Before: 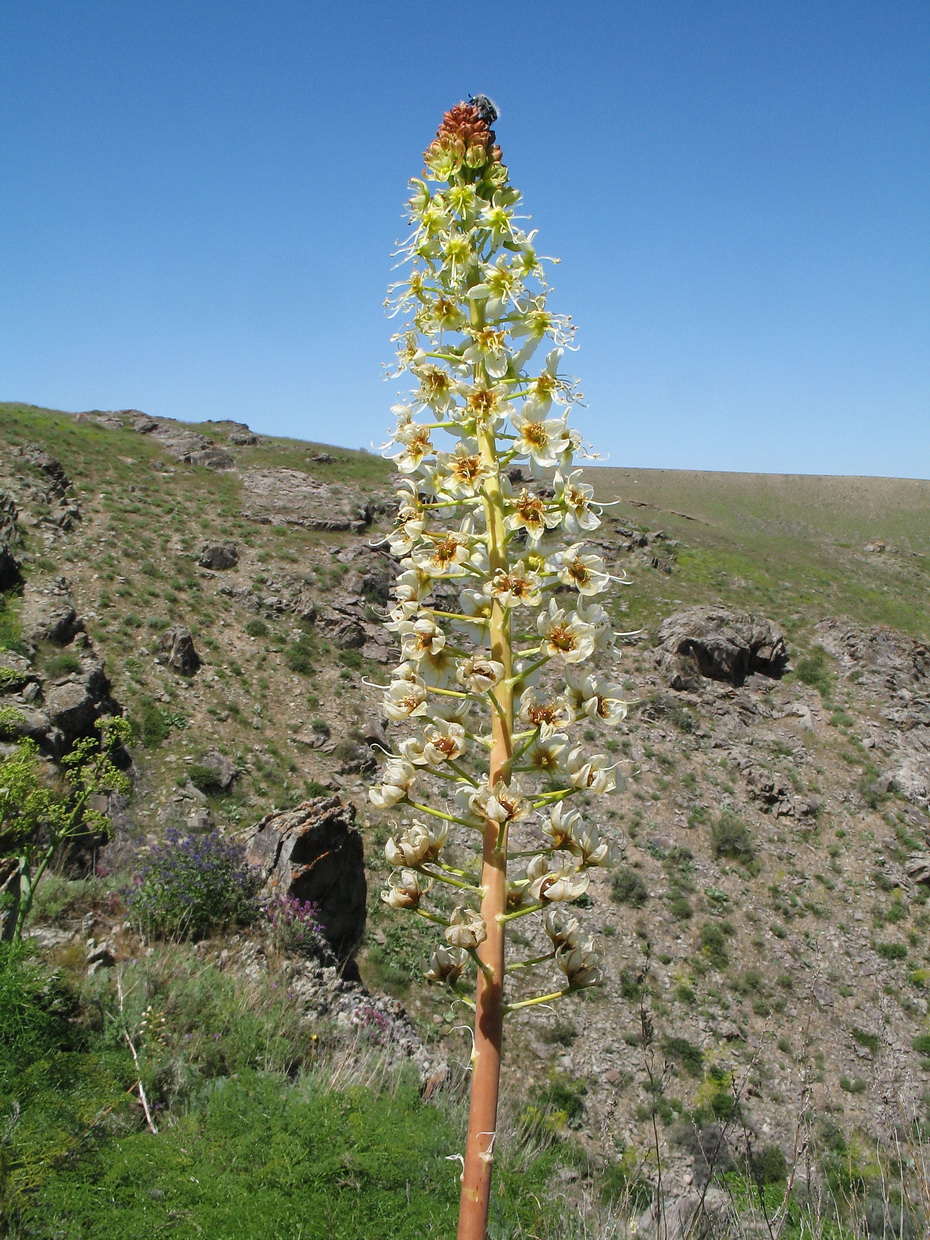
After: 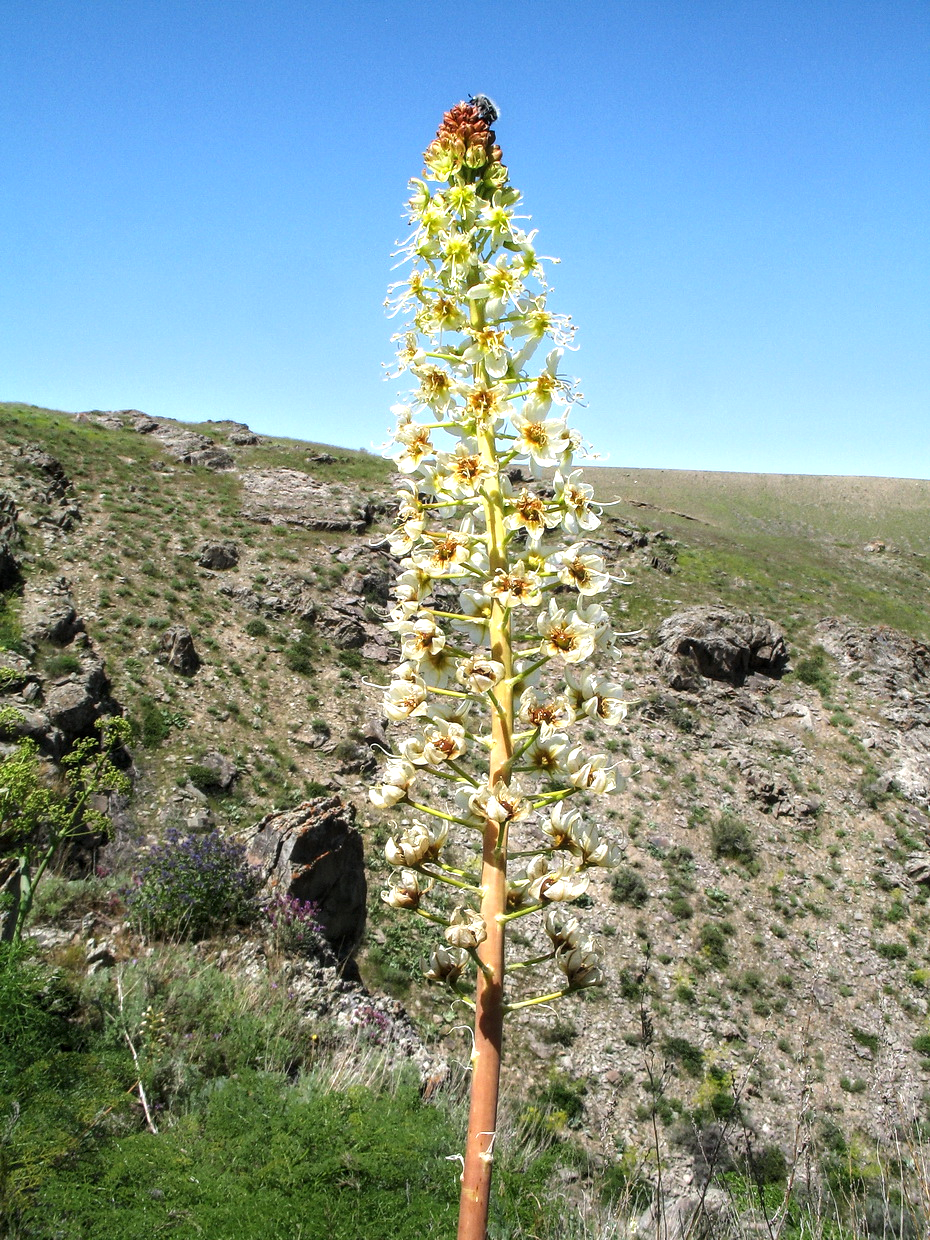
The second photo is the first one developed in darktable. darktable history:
local contrast: on, module defaults
tone equalizer: -8 EV 0.001 EV, -7 EV -0.002 EV, -6 EV 0.004 EV, -5 EV -0.031 EV, -4 EV -0.102 EV, -3 EV -0.182 EV, -2 EV 0.256 EV, -1 EV 0.727 EV, +0 EV 0.503 EV
